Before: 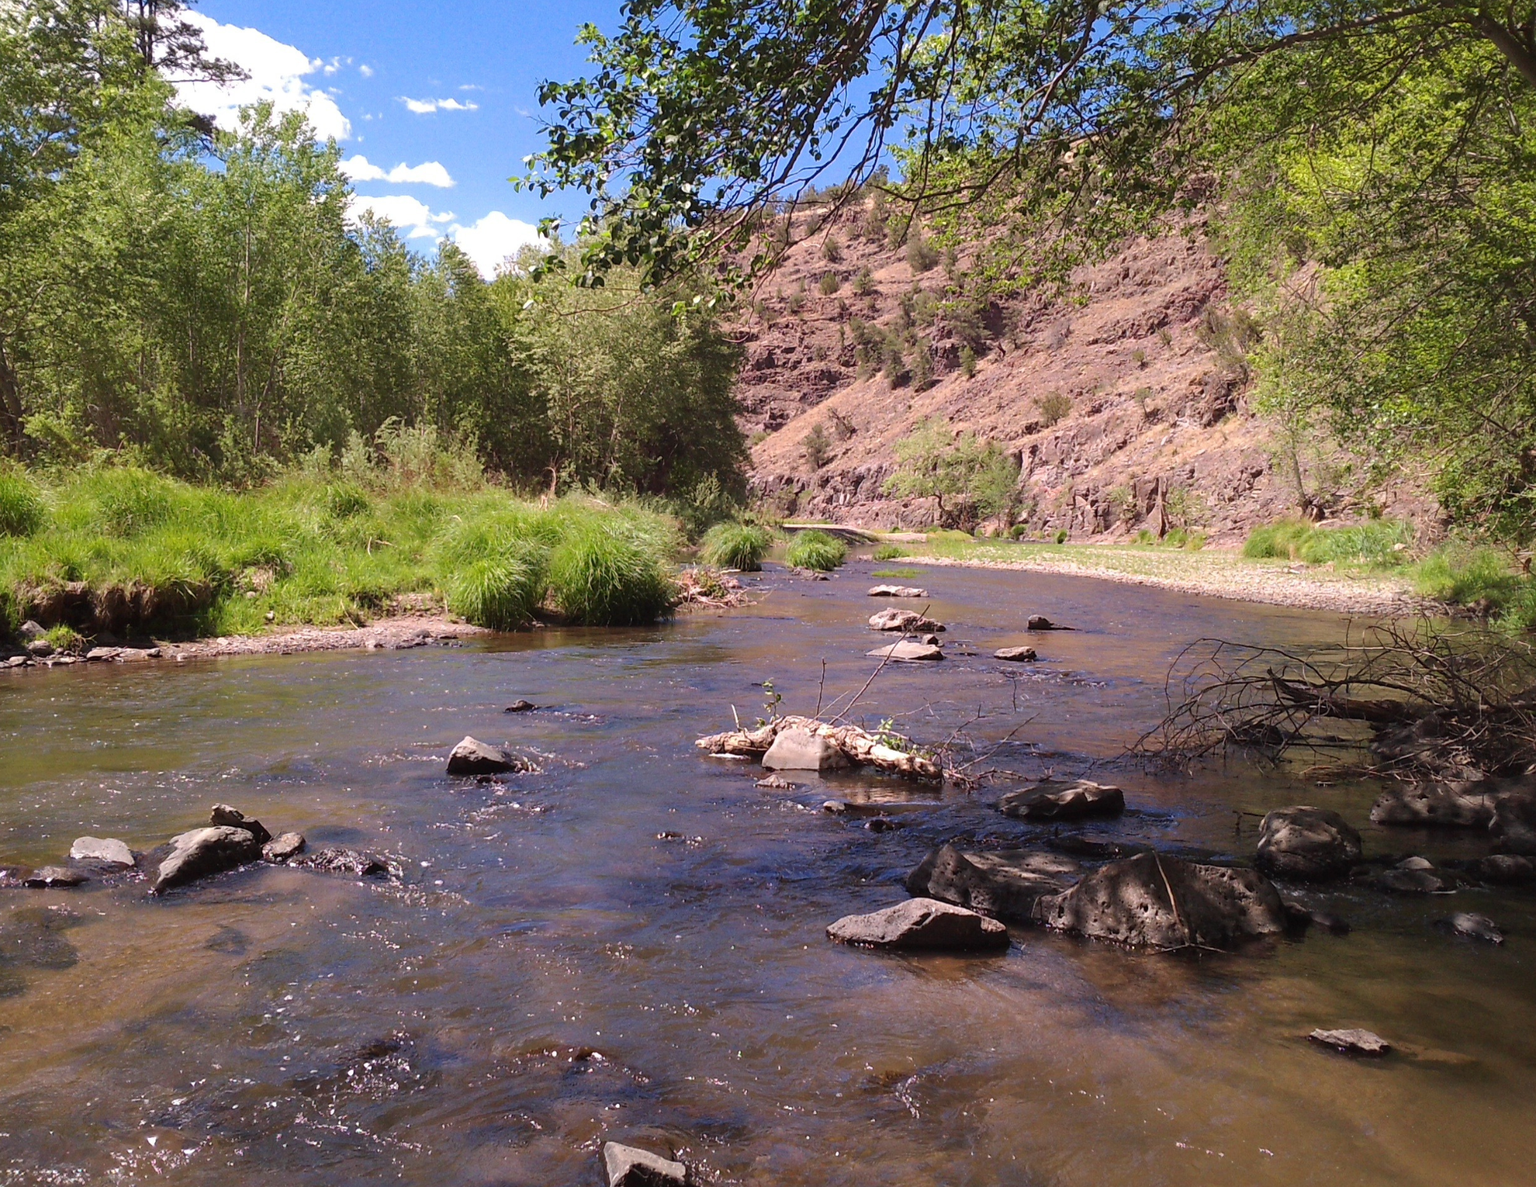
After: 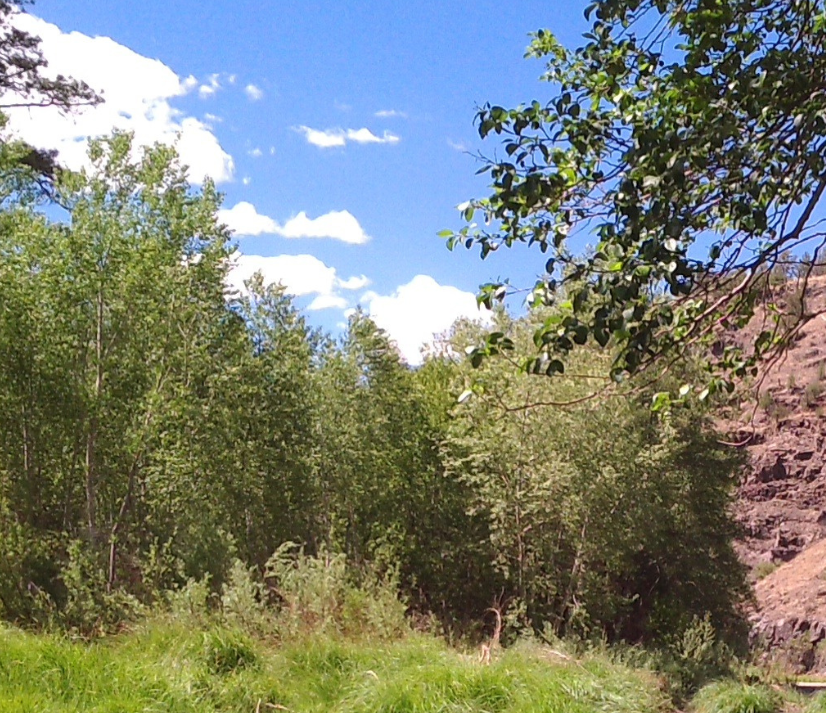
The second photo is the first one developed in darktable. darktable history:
crop and rotate: left 11.187%, top 0.08%, right 47.486%, bottom 53.741%
